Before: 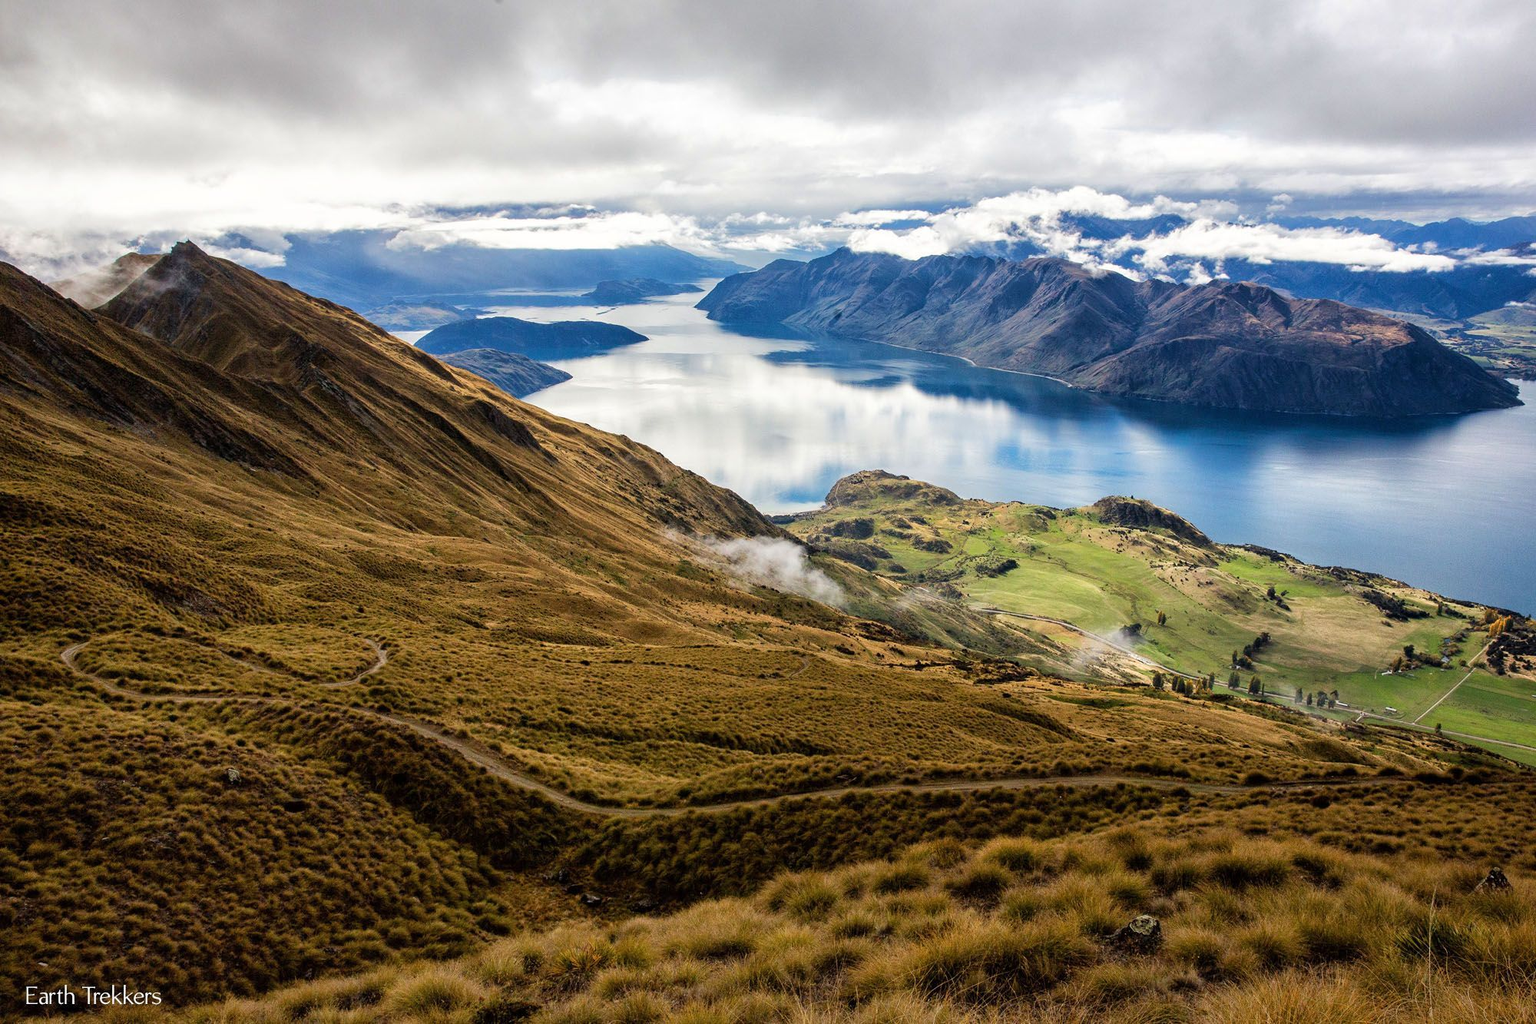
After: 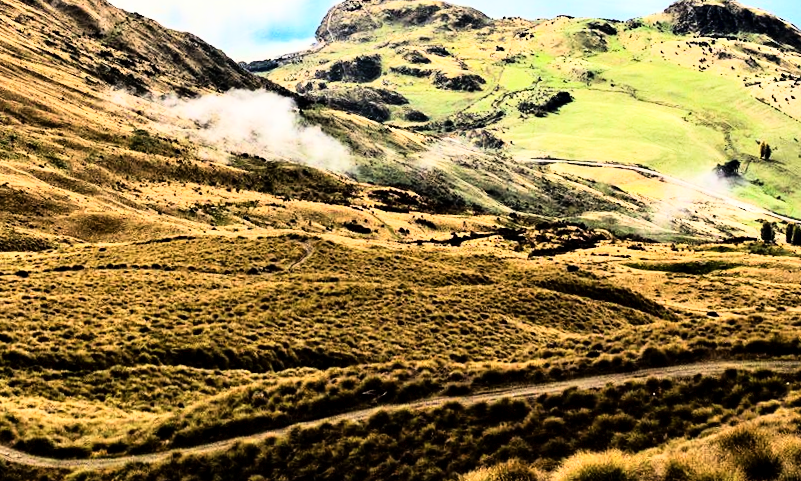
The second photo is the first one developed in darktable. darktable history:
rgb curve: curves: ch0 [(0, 0) (0.21, 0.15) (0.24, 0.21) (0.5, 0.75) (0.75, 0.96) (0.89, 0.99) (1, 1)]; ch1 [(0, 0.02) (0.21, 0.13) (0.25, 0.2) (0.5, 0.67) (0.75, 0.9) (0.89, 0.97) (1, 1)]; ch2 [(0, 0.02) (0.21, 0.13) (0.25, 0.2) (0.5, 0.67) (0.75, 0.9) (0.89, 0.97) (1, 1)], compensate middle gray true
contrast equalizer: y [[0.546, 0.552, 0.554, 0.554, 0.552, 0.546], [0.5 ×6], [0.5 ×6], [0 ×6], [0 ×6]]
crop: left 37.221%, top 45.169%, right 20.63%, bottom 13.777%
rotate and perspective: rotation -5°, crop left 0.05, crop right 0.952, crop top 0.11, crop bottom 0.89
exposure: compensate highlight preservation false
